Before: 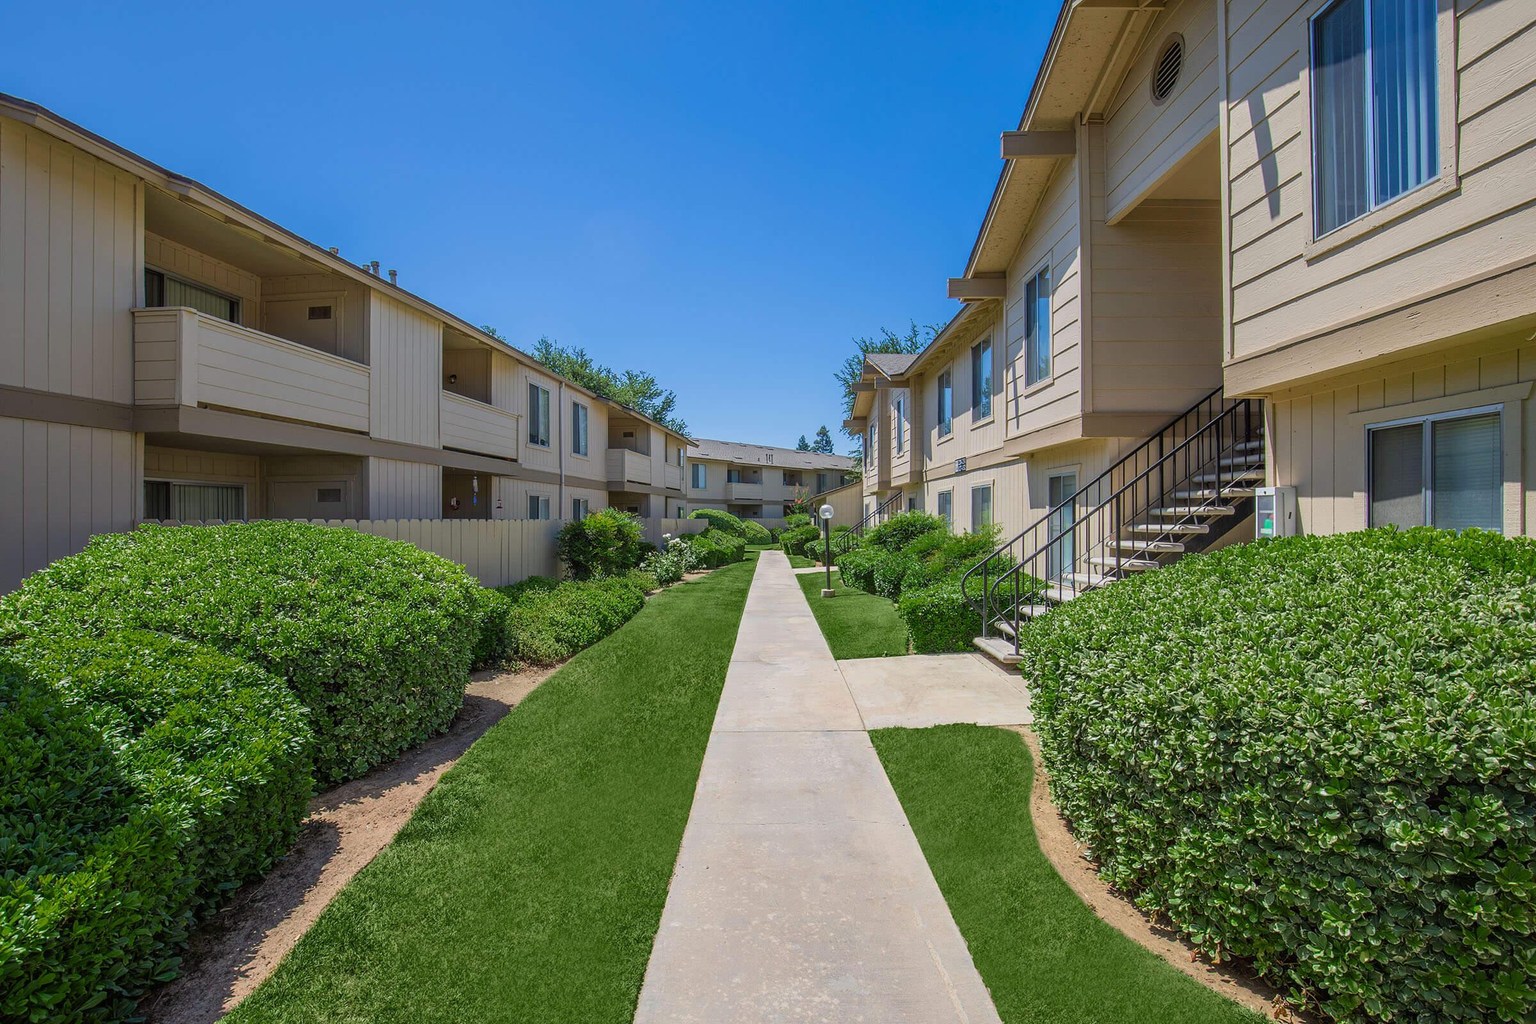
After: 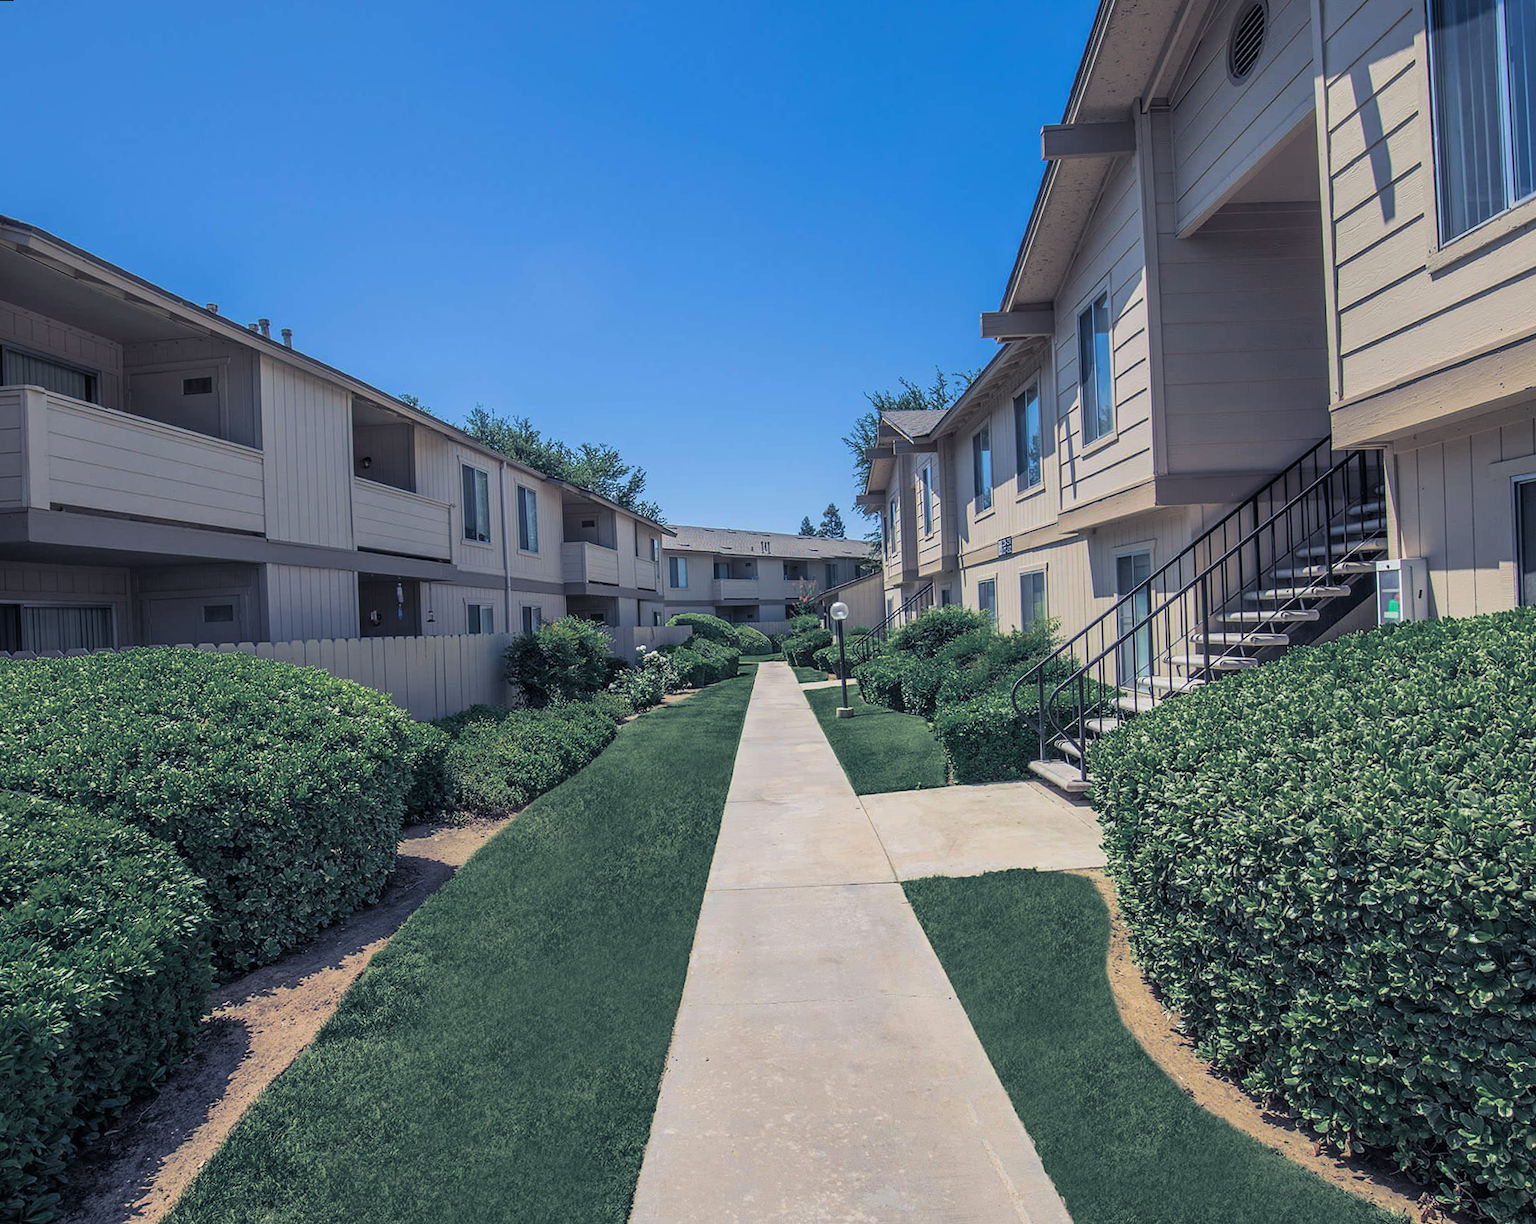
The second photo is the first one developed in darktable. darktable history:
crop: left 8.026%, right 7.374%
rotate and perspective: rotation -2.12°, lens shift (vertical) 0.009, lens shift (horizontal) -0.008, automatic cropping original format, crop left 0.036, crop right 0.964, crop top 0.05, crop bottom 0.959
split-toning: shadows › hue 230.4°
